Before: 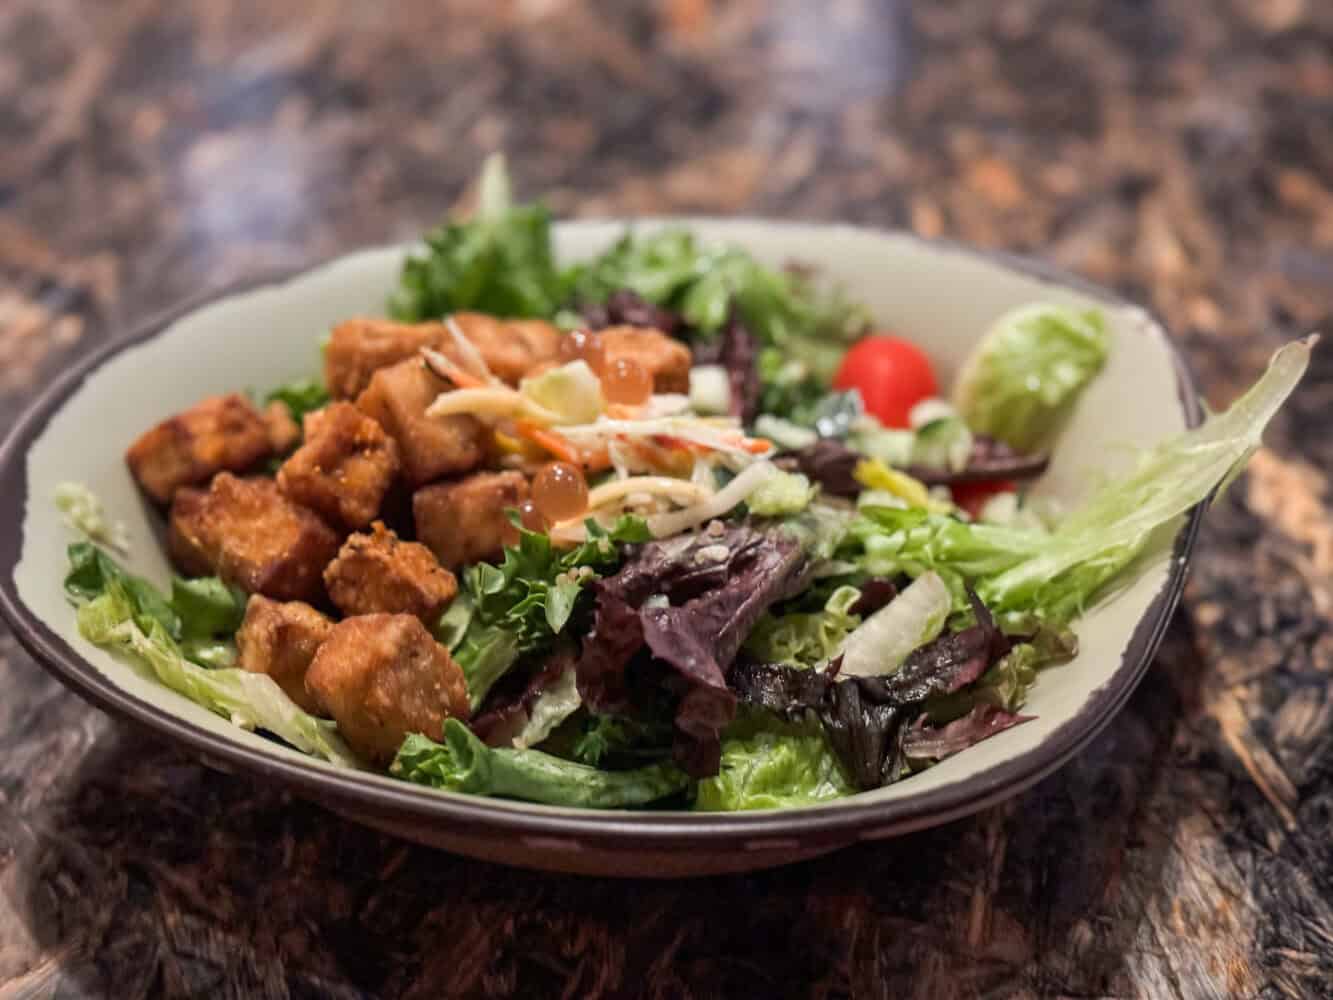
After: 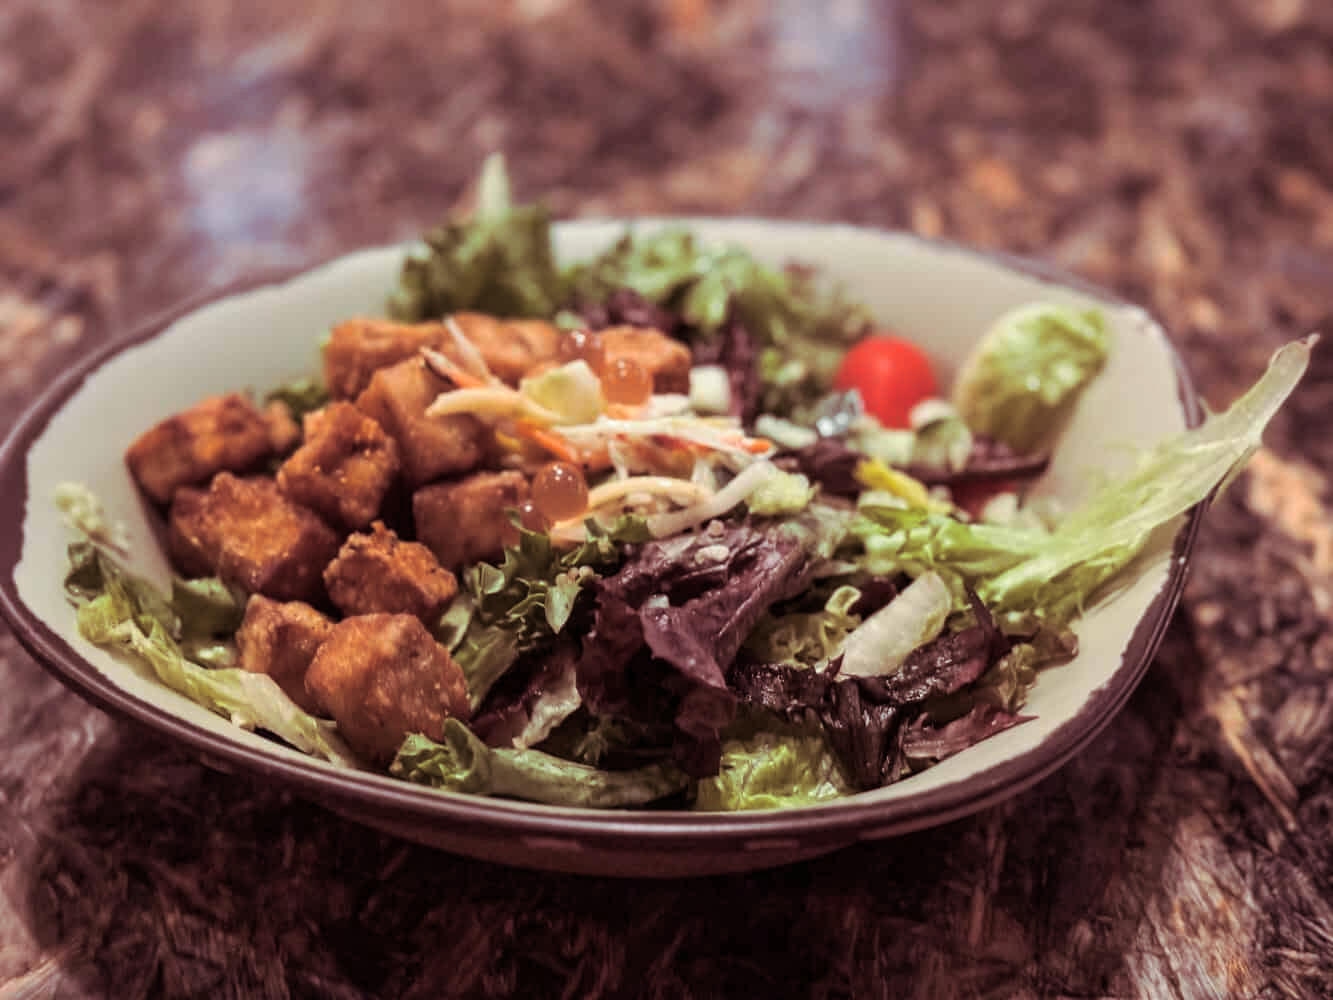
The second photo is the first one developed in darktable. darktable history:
split-toning: on, module defaults
tone equalizer: on, module defaults
